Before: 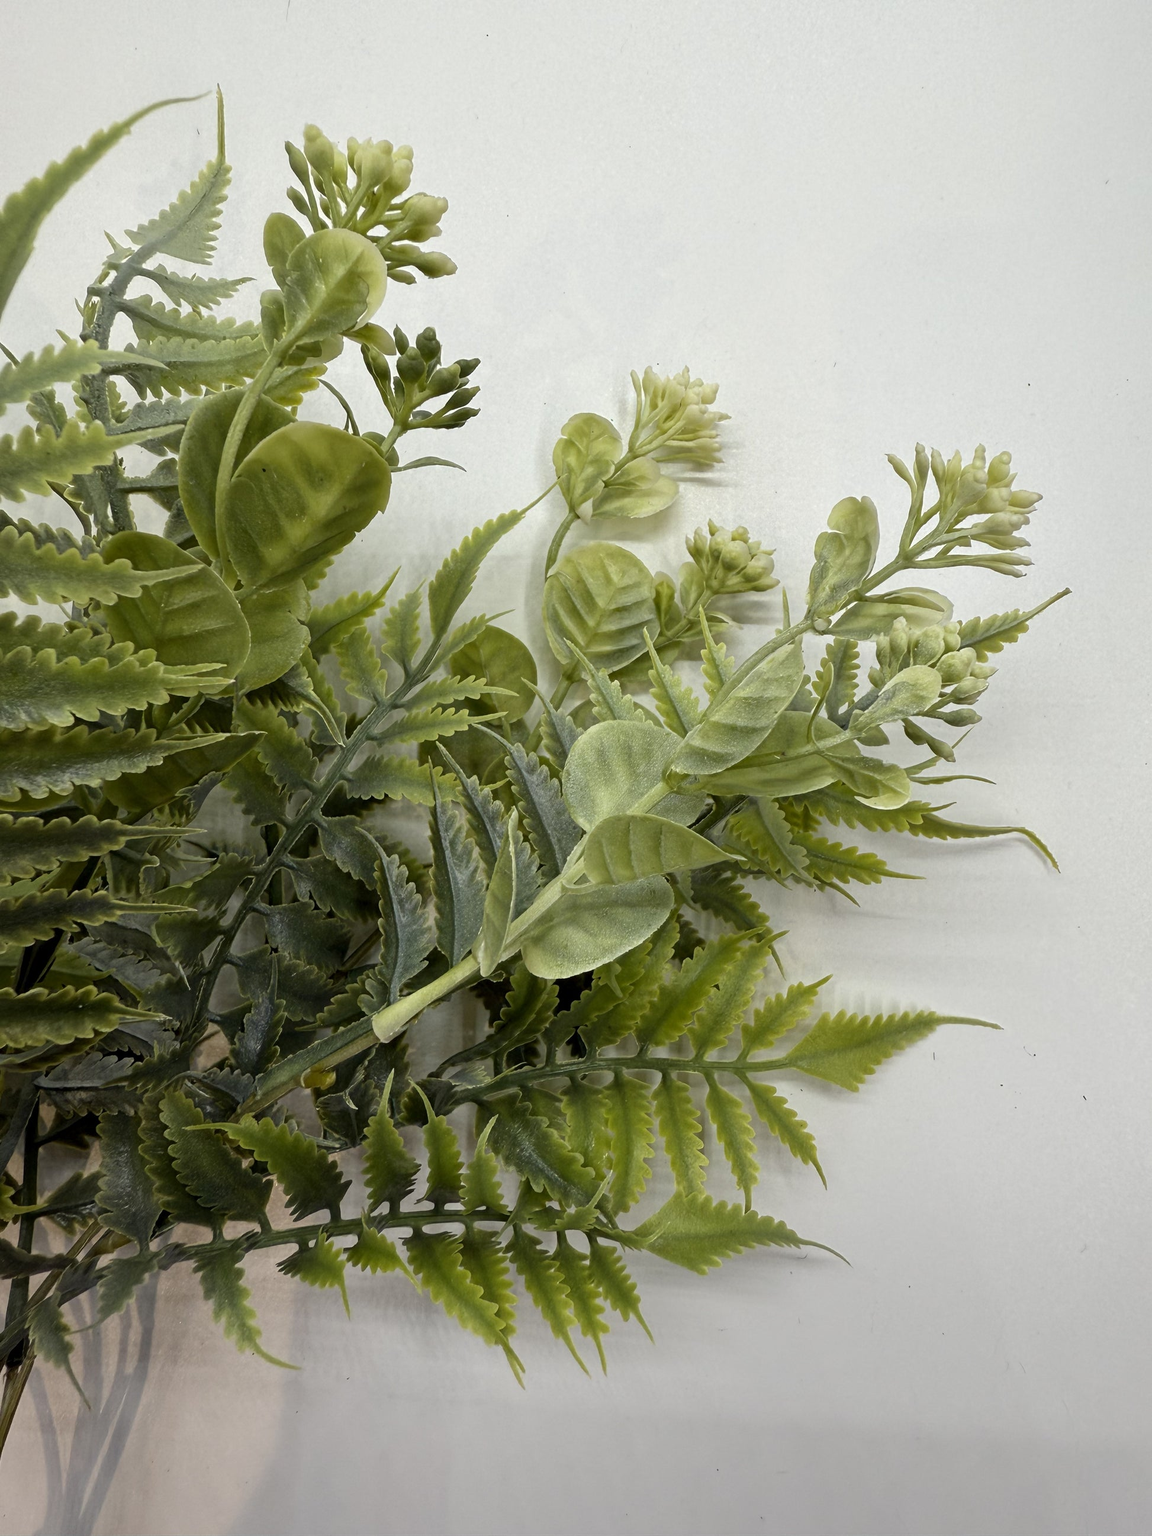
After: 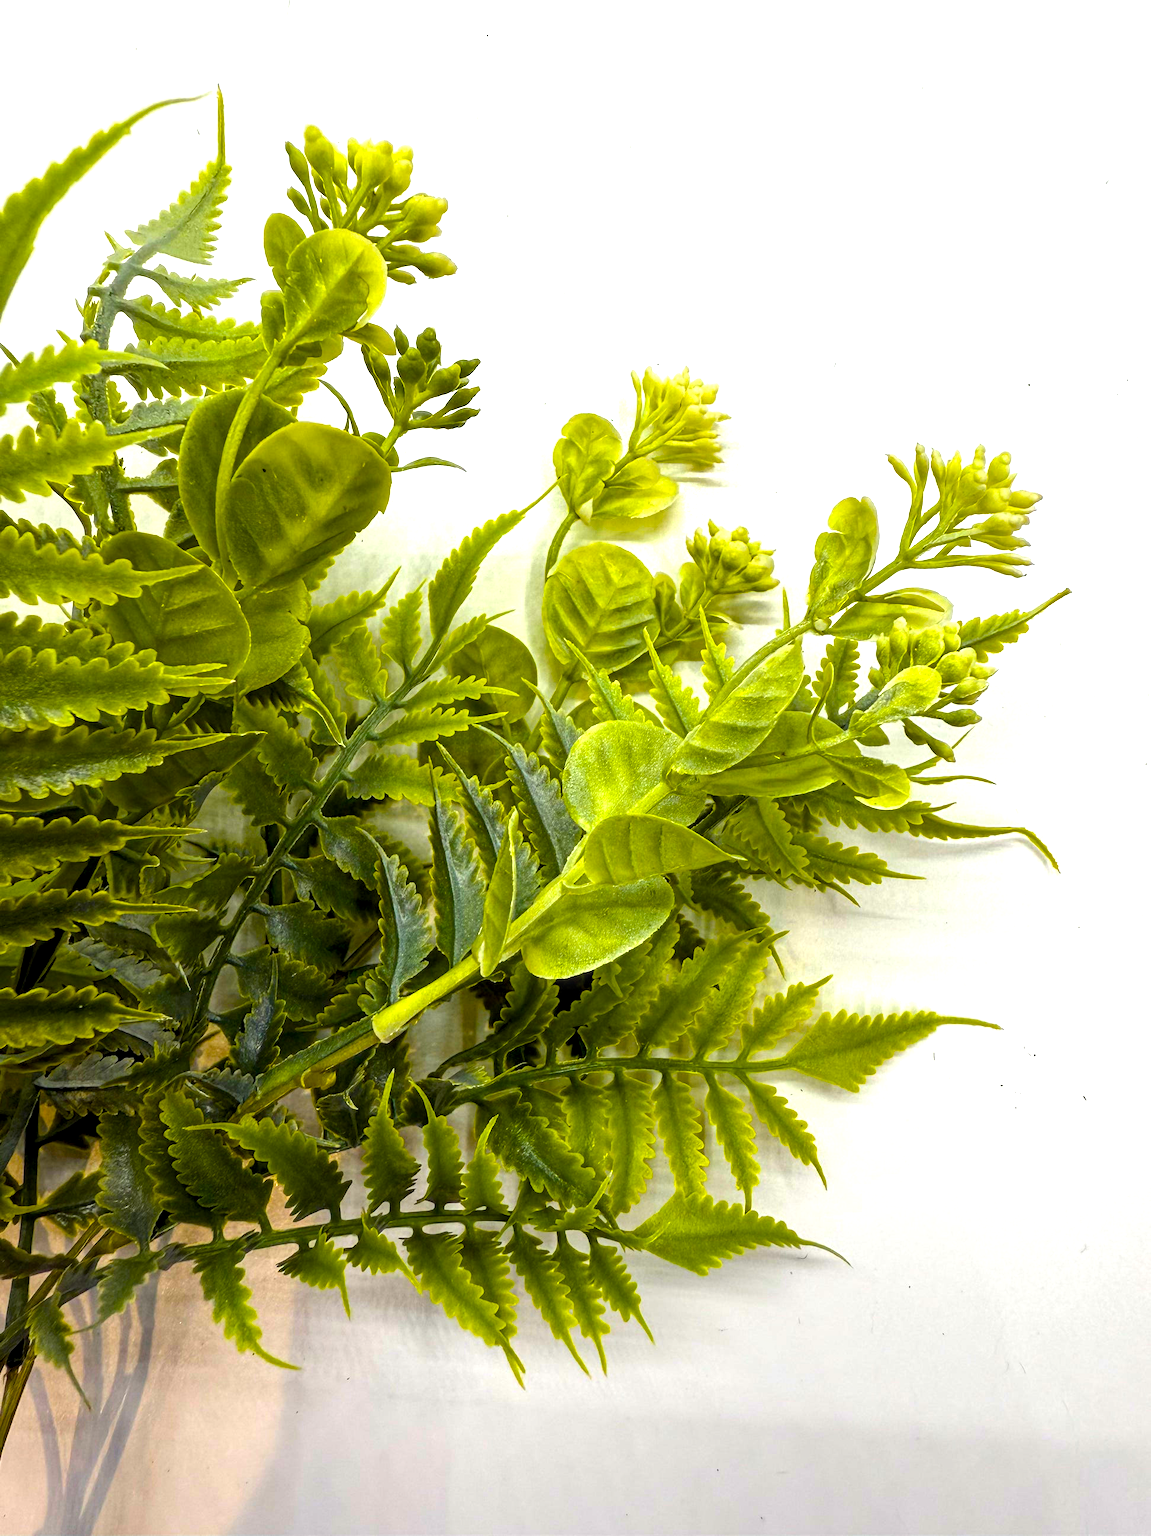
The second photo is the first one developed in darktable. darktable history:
local contrast: on, module defaults
color balance rgb: linear chroma grading › global chroma 42%, perceptual saturation grading › global saturation 42%, perceptual brilliance grading › global brilliance 25%, global vibrance 33%
